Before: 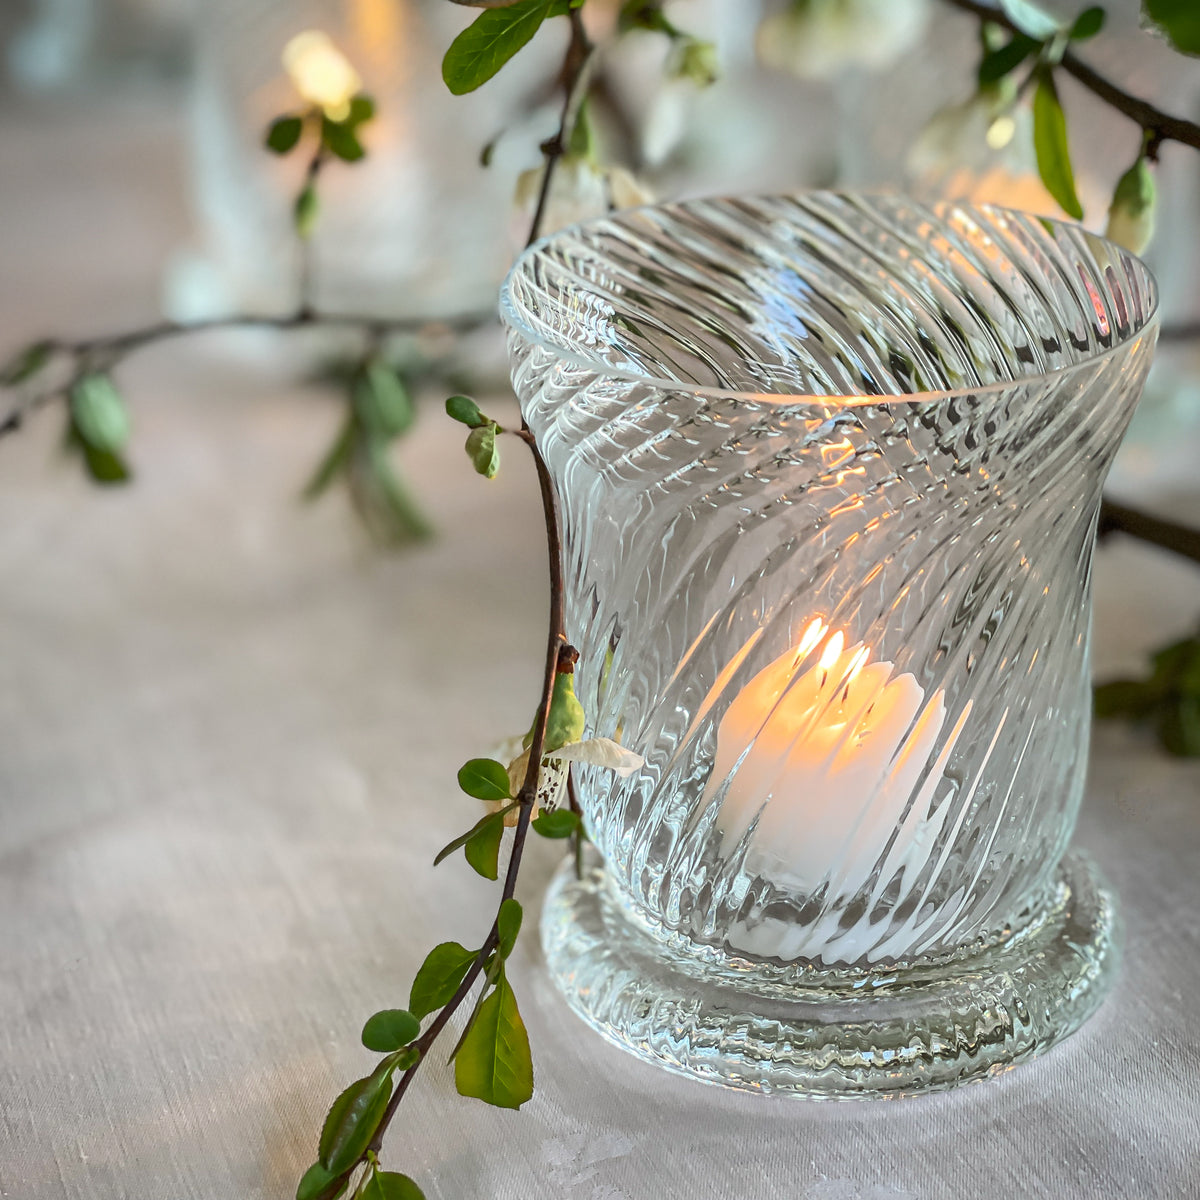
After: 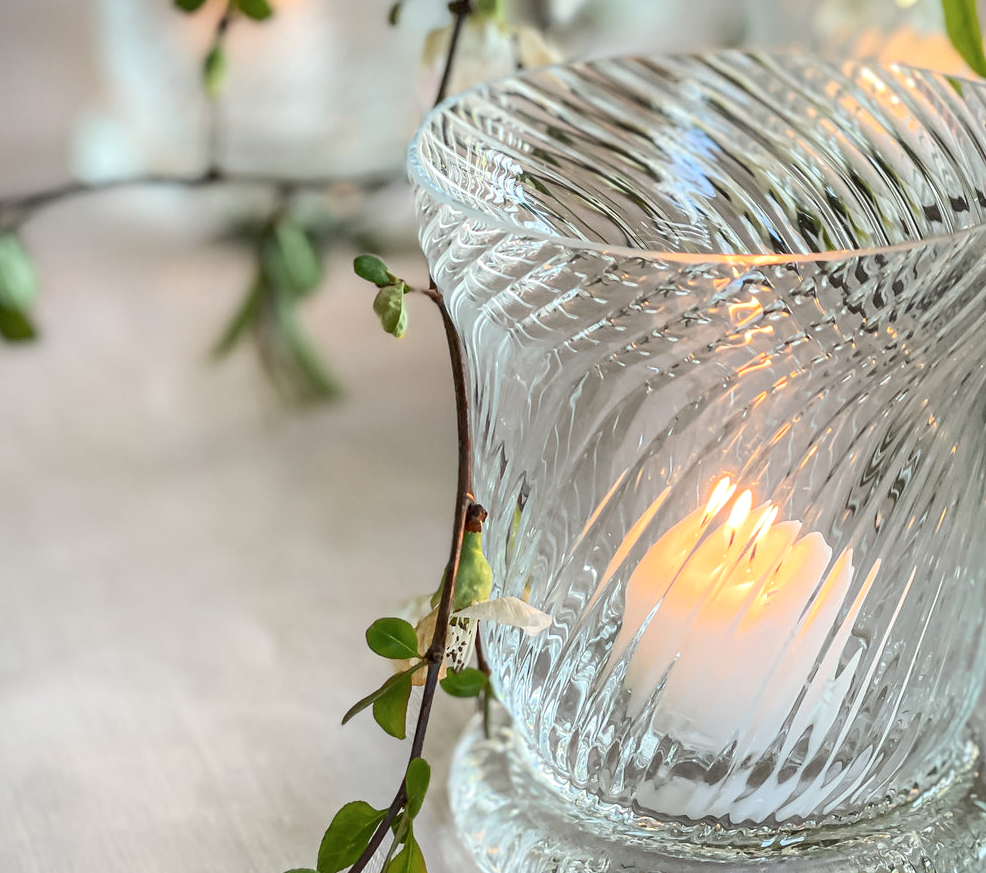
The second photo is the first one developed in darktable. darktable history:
crop: left 7.747%, top 11.753%, right 10.045%, bottom 15.483%
local contrast: highlights 105%, shadows 100%, detail 119%, midtone range 0.2
shadows and highlights: shadows -39.61, highlights 62.28, soften with gaussian
